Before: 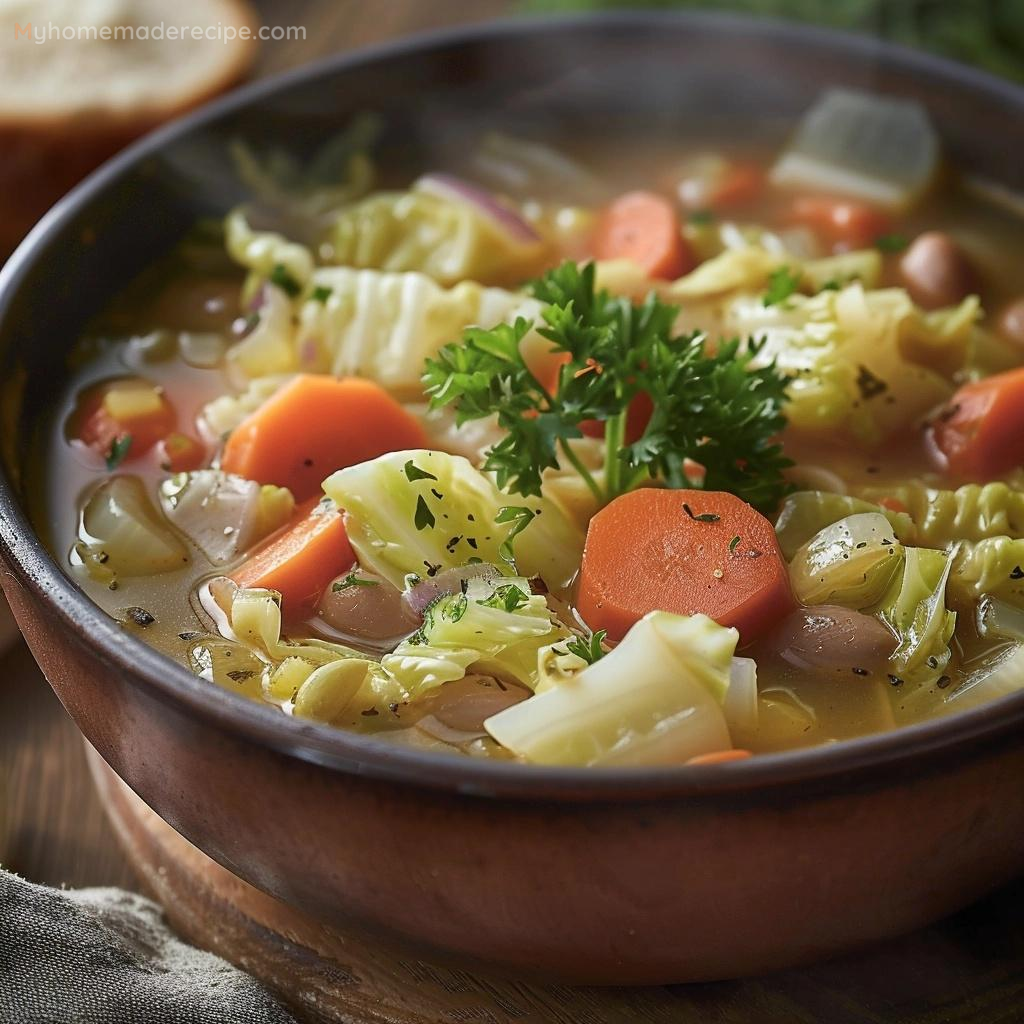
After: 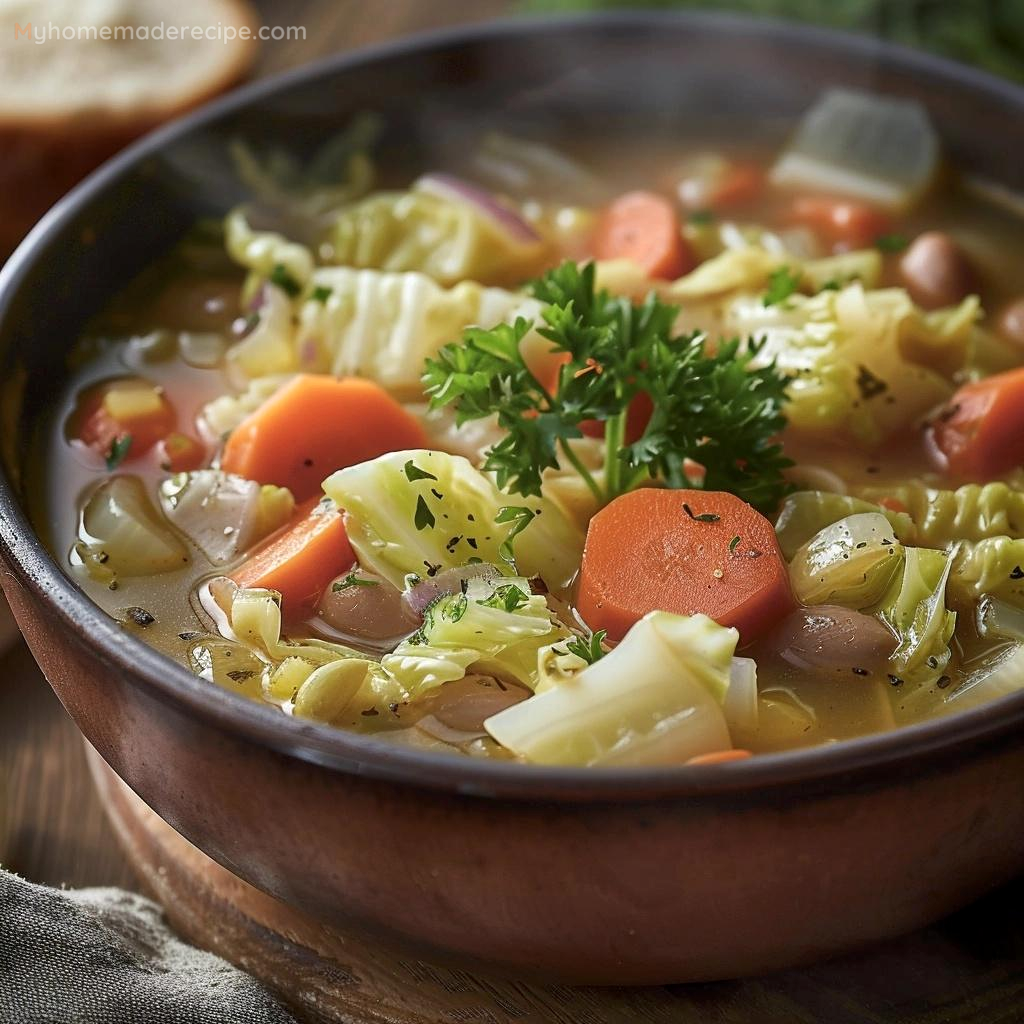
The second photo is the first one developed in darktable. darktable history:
local contrast: highlights 103%, shadows 99%, detail 120%, midtone range 0.2
